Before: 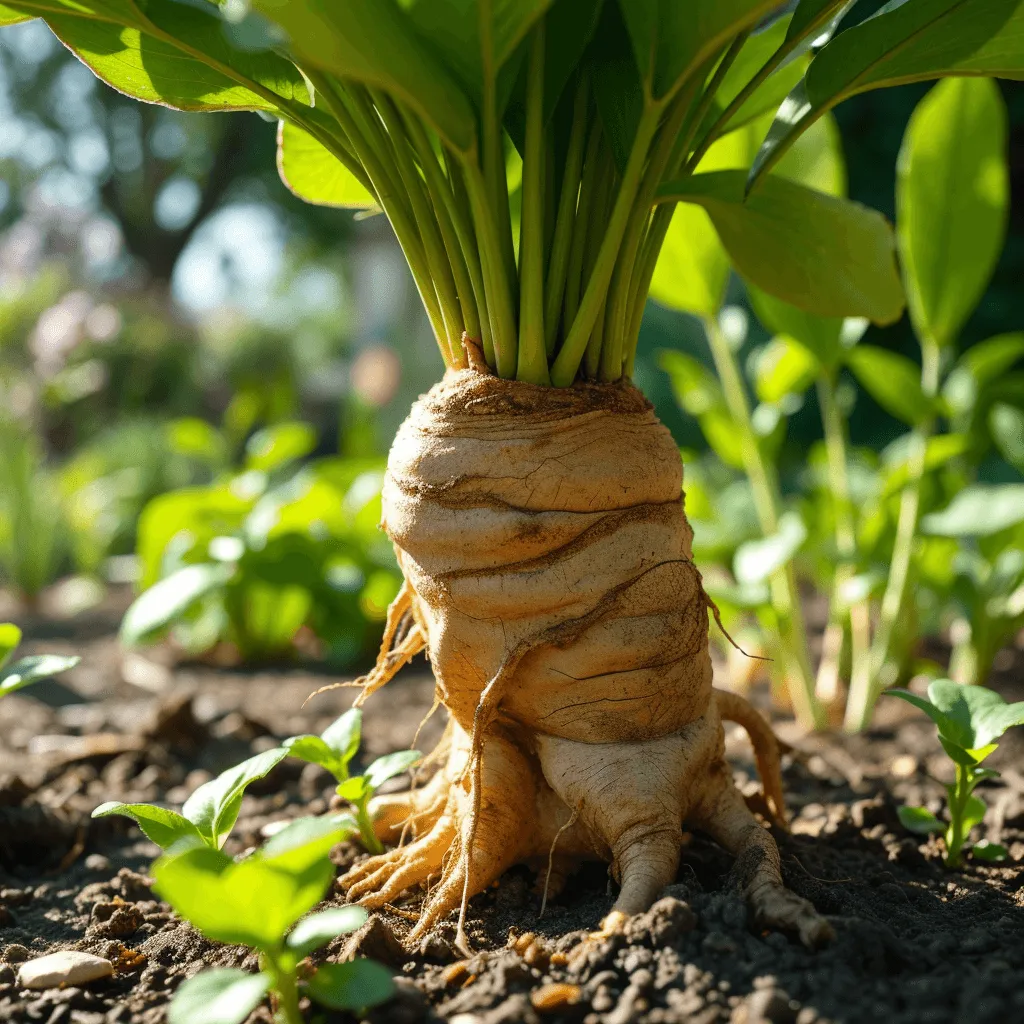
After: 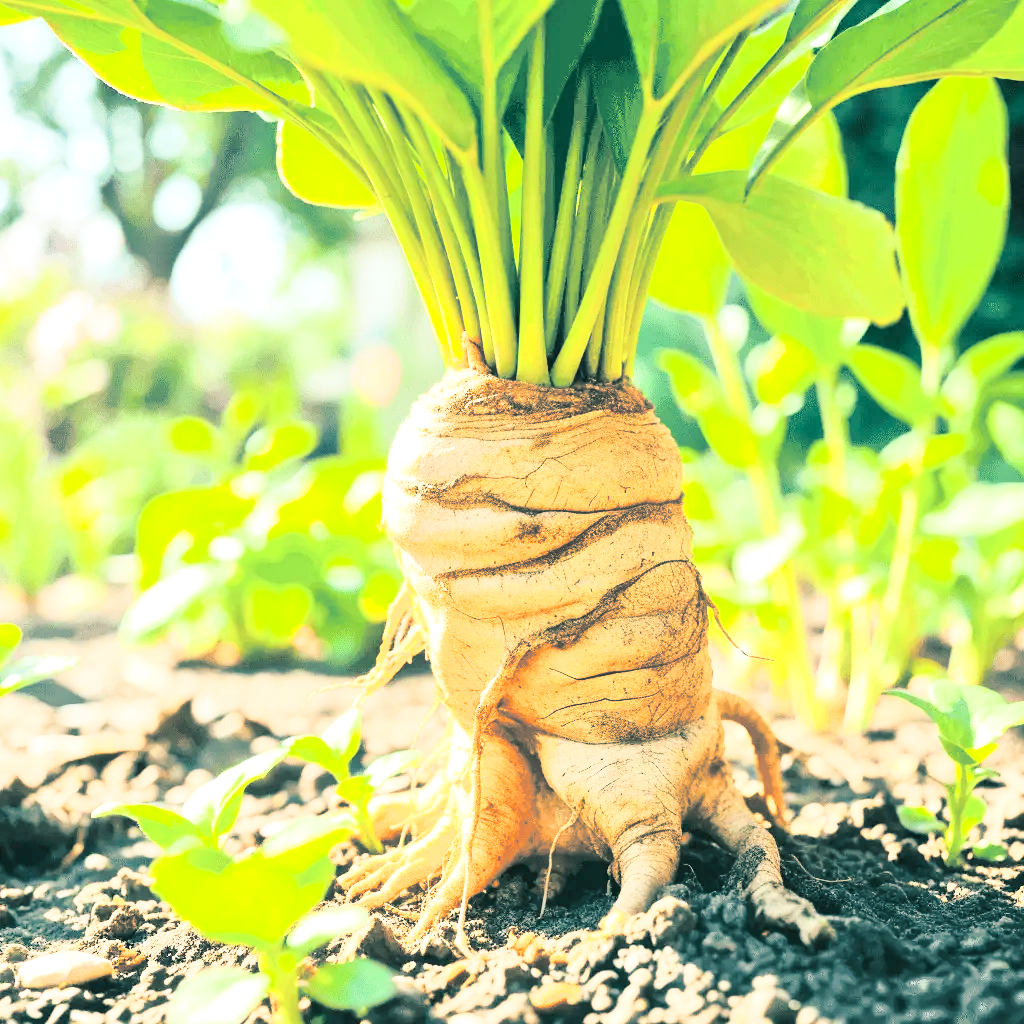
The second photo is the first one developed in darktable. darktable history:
exposure: black level correction 0, exposure 1.2 EV, compensate highlight preservation false
split-toning: shadows › hue 186.43°, highlights › hue 49.29°, compress 30.29%
tone equalizer: -8 EV 2 EV, -7 EV 2 EV, -6 EV 2 EV, -5 EV 2 EV, -4 EV 2 EV, -3 EV 1.5 EV, -2 EV 1 EV, -1 EV 0.5 EV
contrast brightness saturation: contrast 0.62, brightness 0.34, saturation 0.14
